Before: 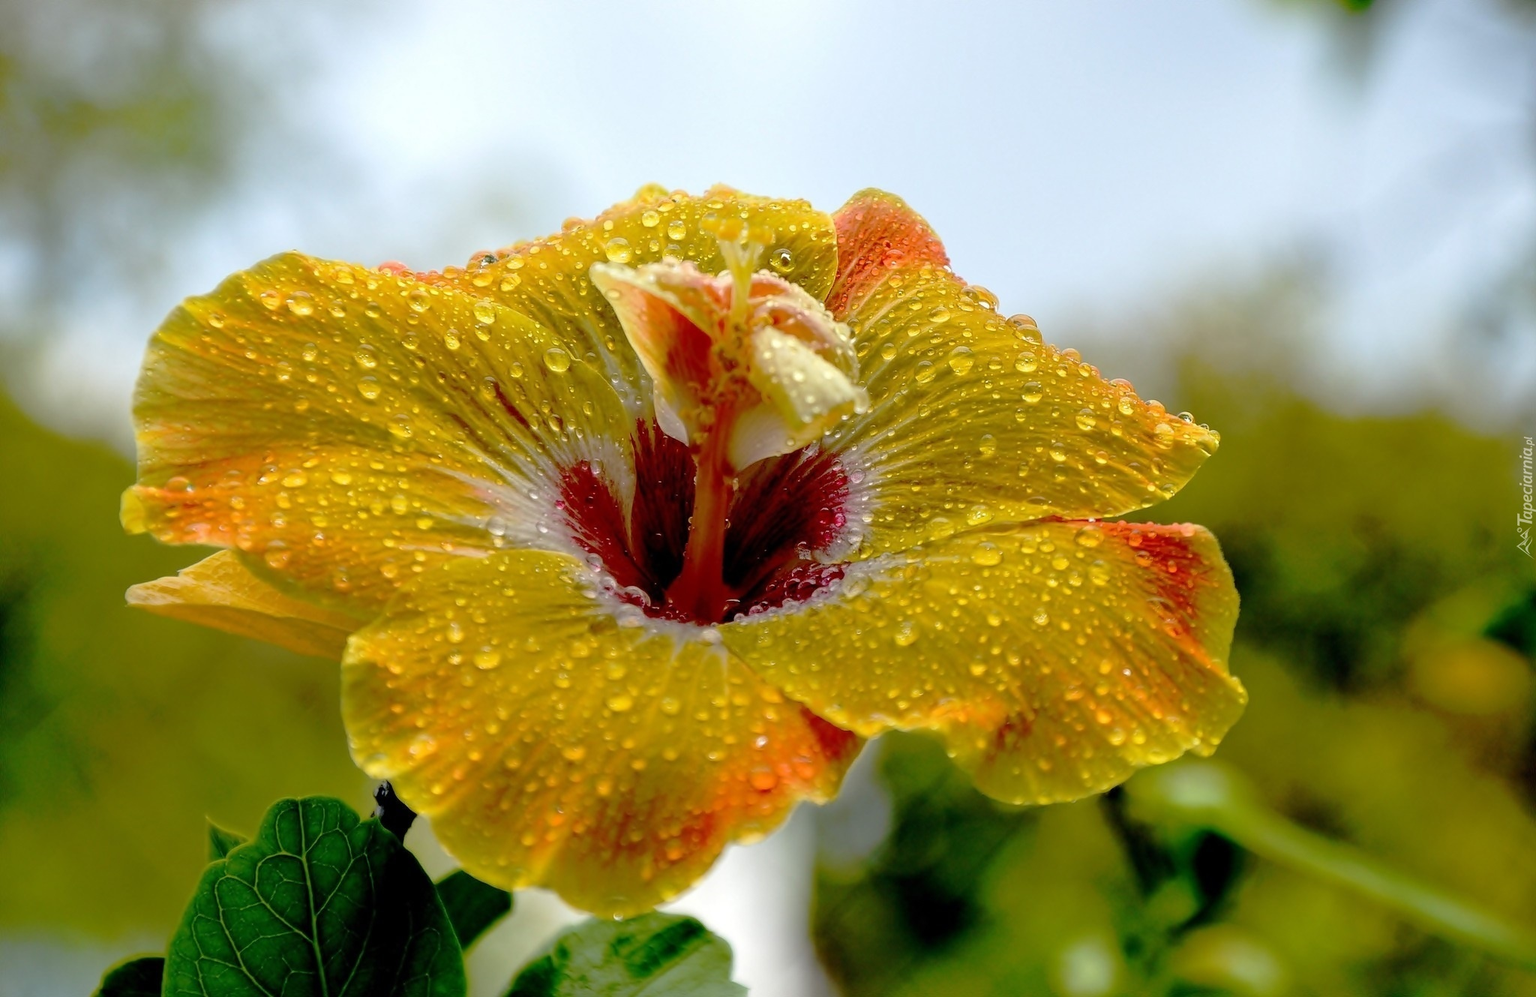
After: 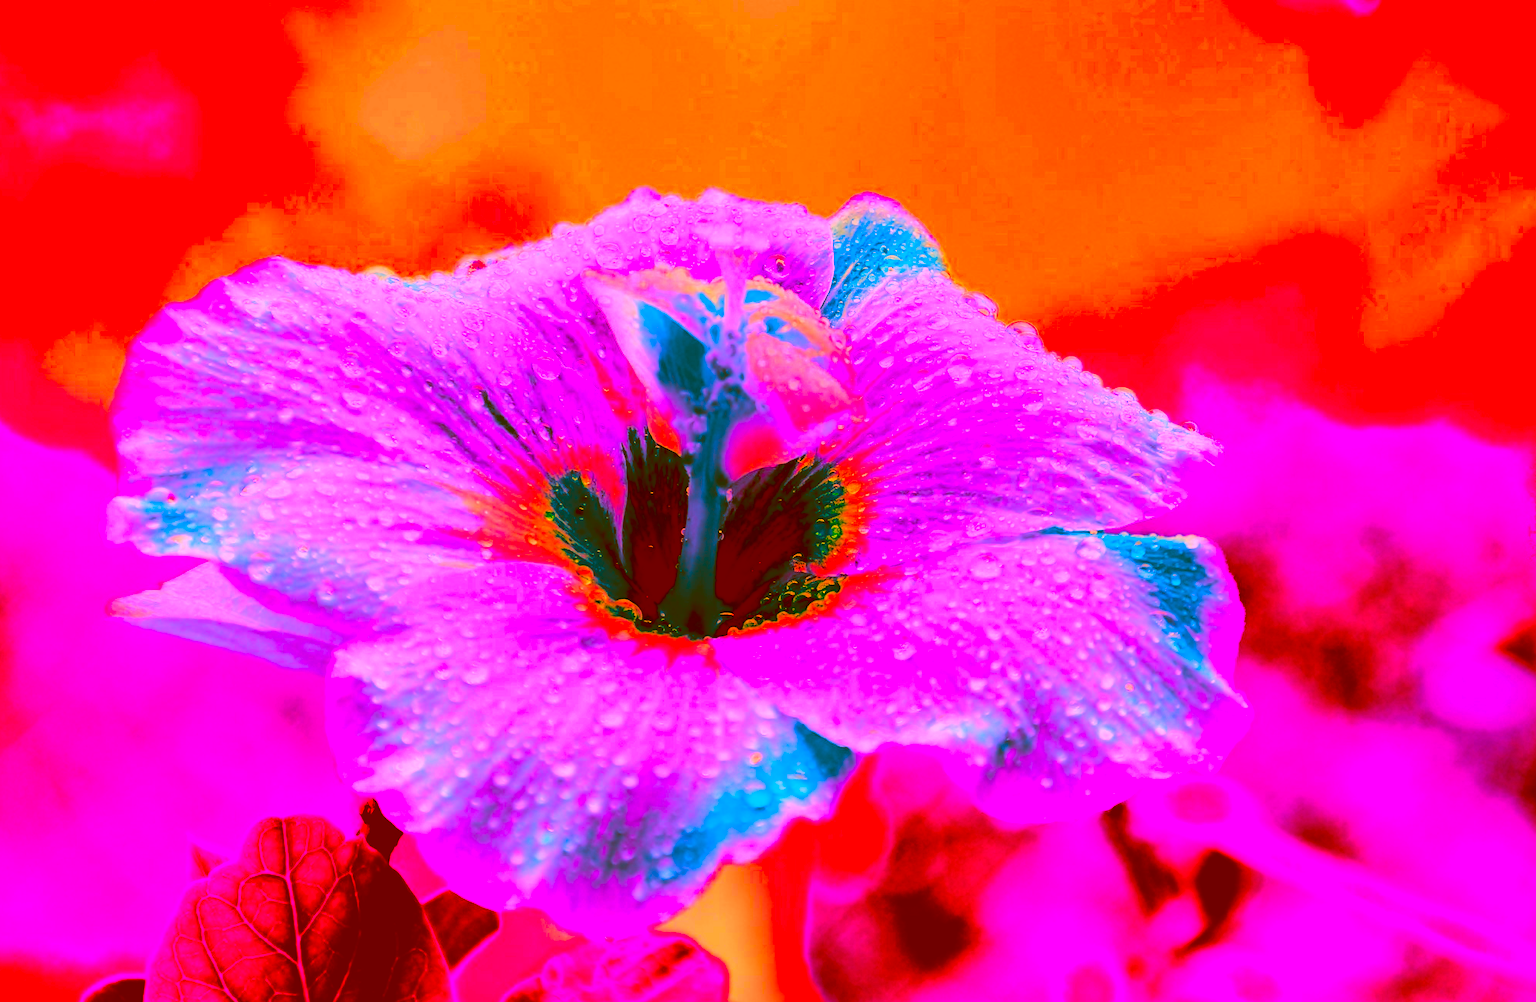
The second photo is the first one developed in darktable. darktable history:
color correction: highlights a* -39.63, highlights b* -39.54, shadows a* -39.44, shadows b* -39.89, saturation -2.97
color balance rgb: perceptual saturation grading › global saturation 20%, perceptual saturation grading › highlights -49.204%, perceptual saturation grading › shadows 25.444%, perceptual brilliance grading › highlights 10.165%, perceptual brilliance grading › mid-tones 4.785%, global vibrance 9.298%
crop and rotate: left 1.49%, right 0.701%, bottom 1.653%
exposure: black level correction 0.001, exposure 0.137 EV, compensate highlight preservation false
